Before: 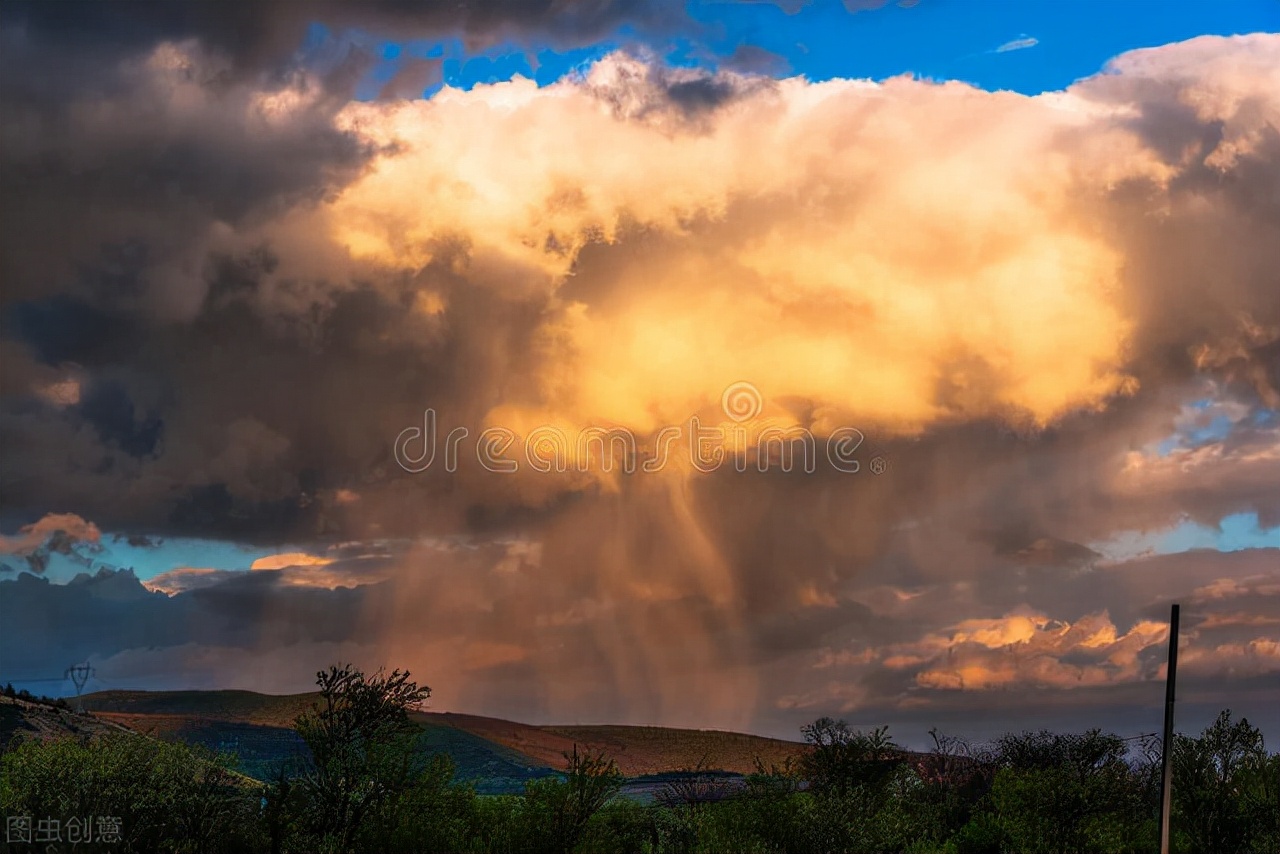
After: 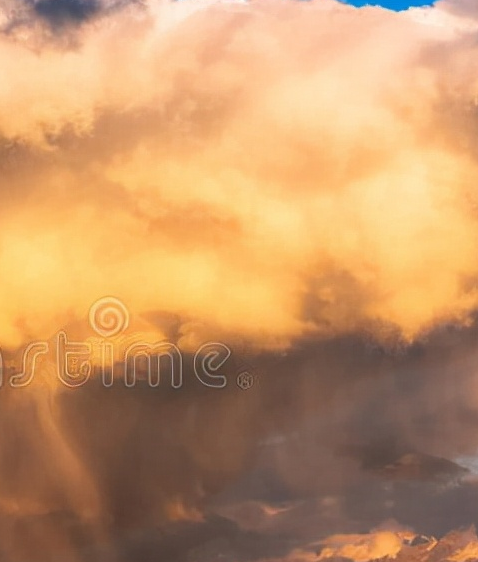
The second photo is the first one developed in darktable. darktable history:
crop and rotate: left 49.491%, top 10.109%, right 13.088%, bottom 24.039%
